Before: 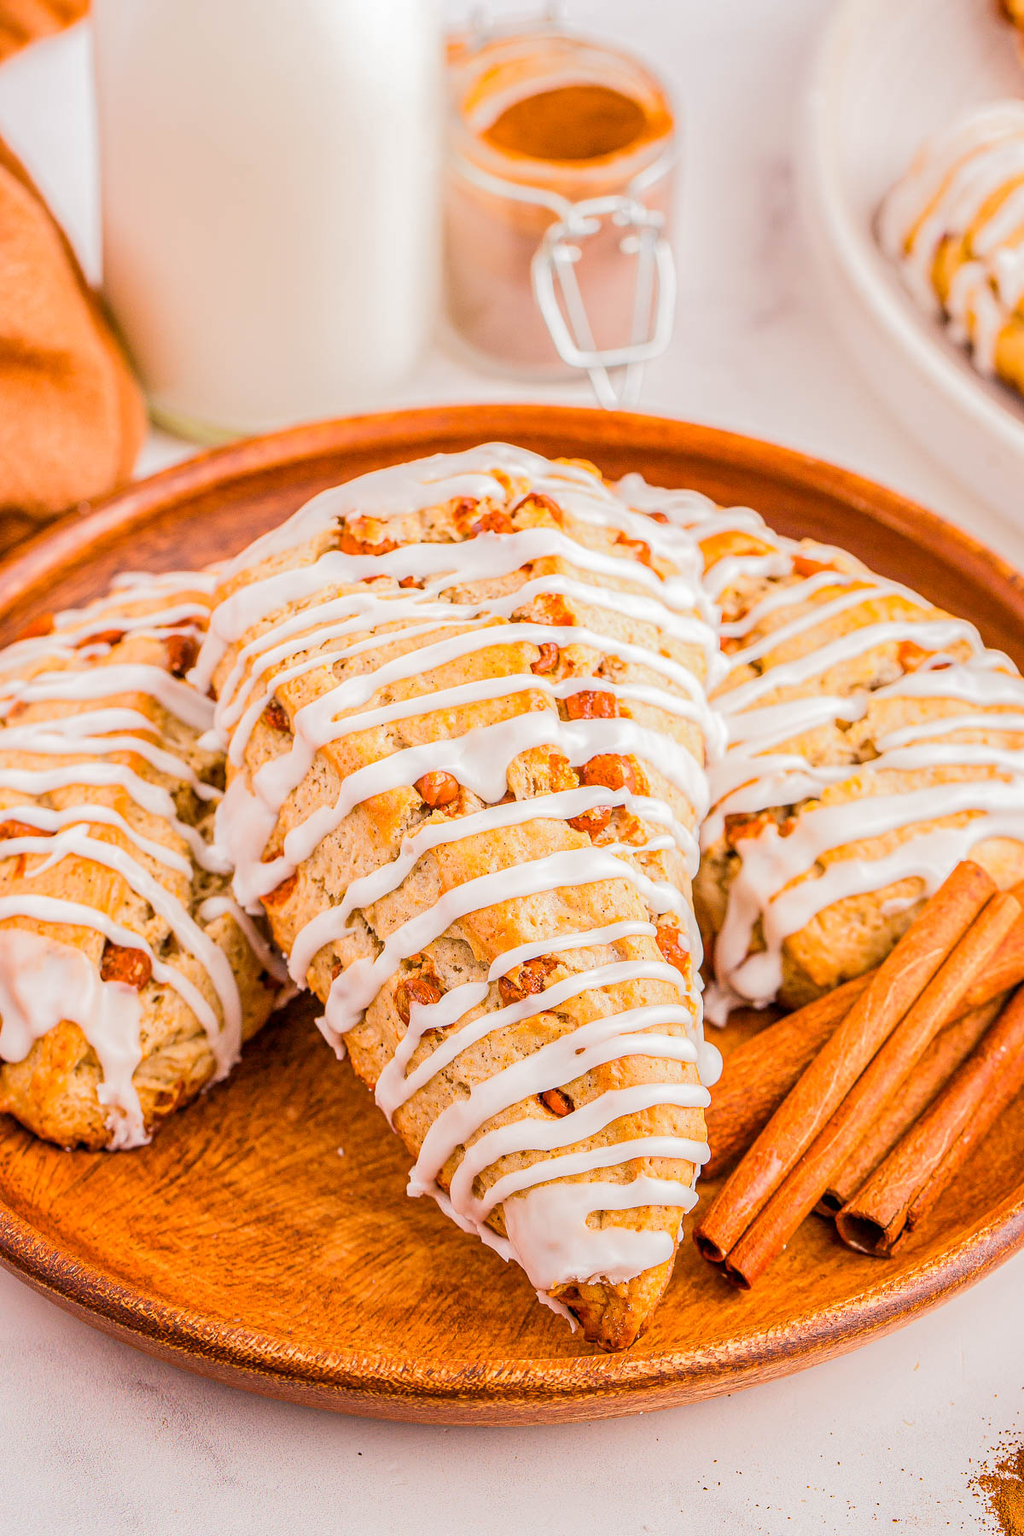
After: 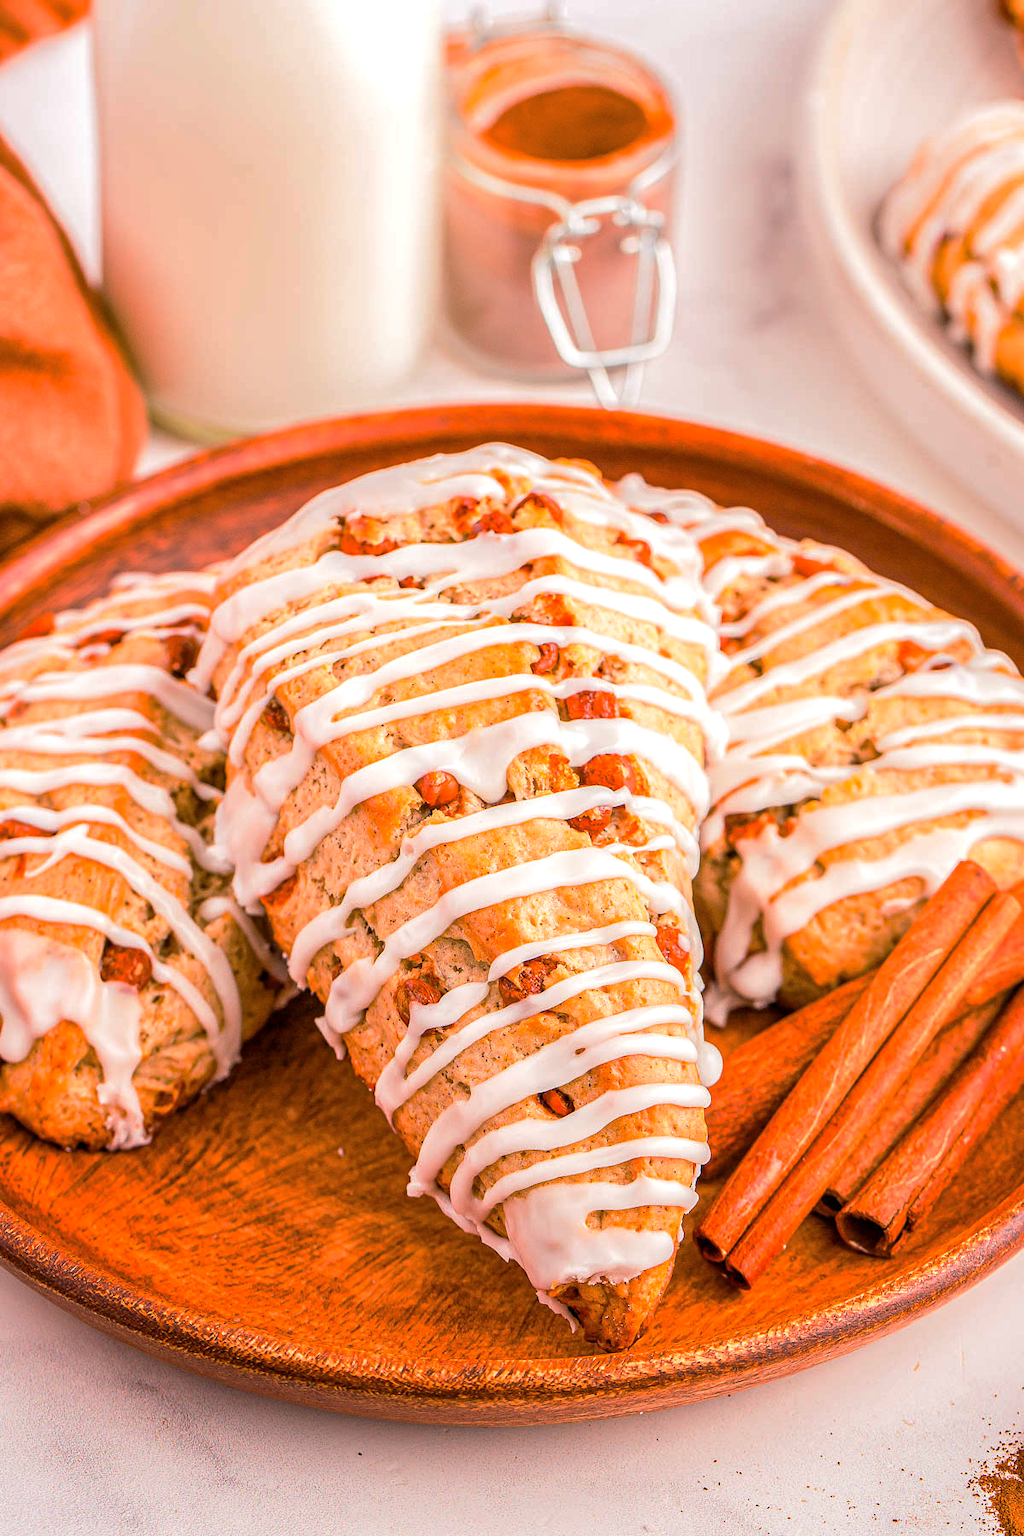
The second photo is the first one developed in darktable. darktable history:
base curve: curves: ch0 [(0, 0) (0.595, 0.418) (1, 1)], preserve colors none
exposure: exposure 0.258 EV, compensate highlight preservation false
tone equalizer: on, module defaults
